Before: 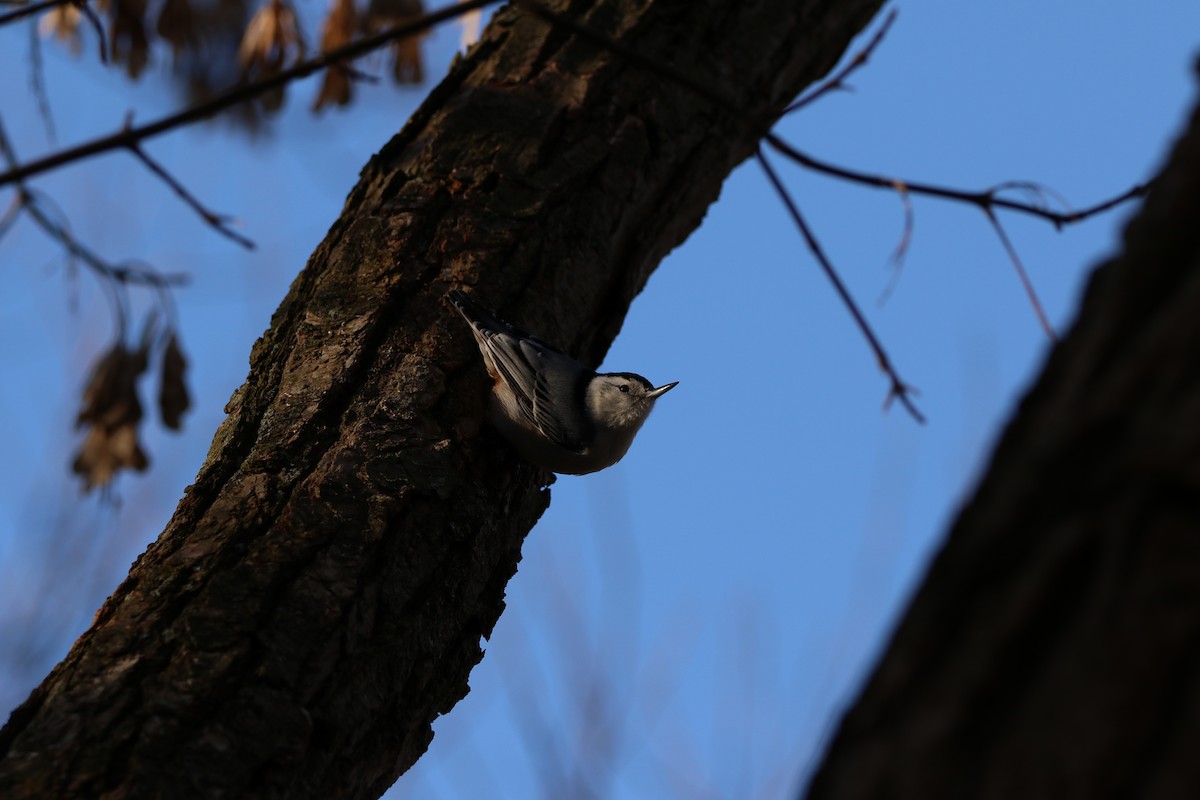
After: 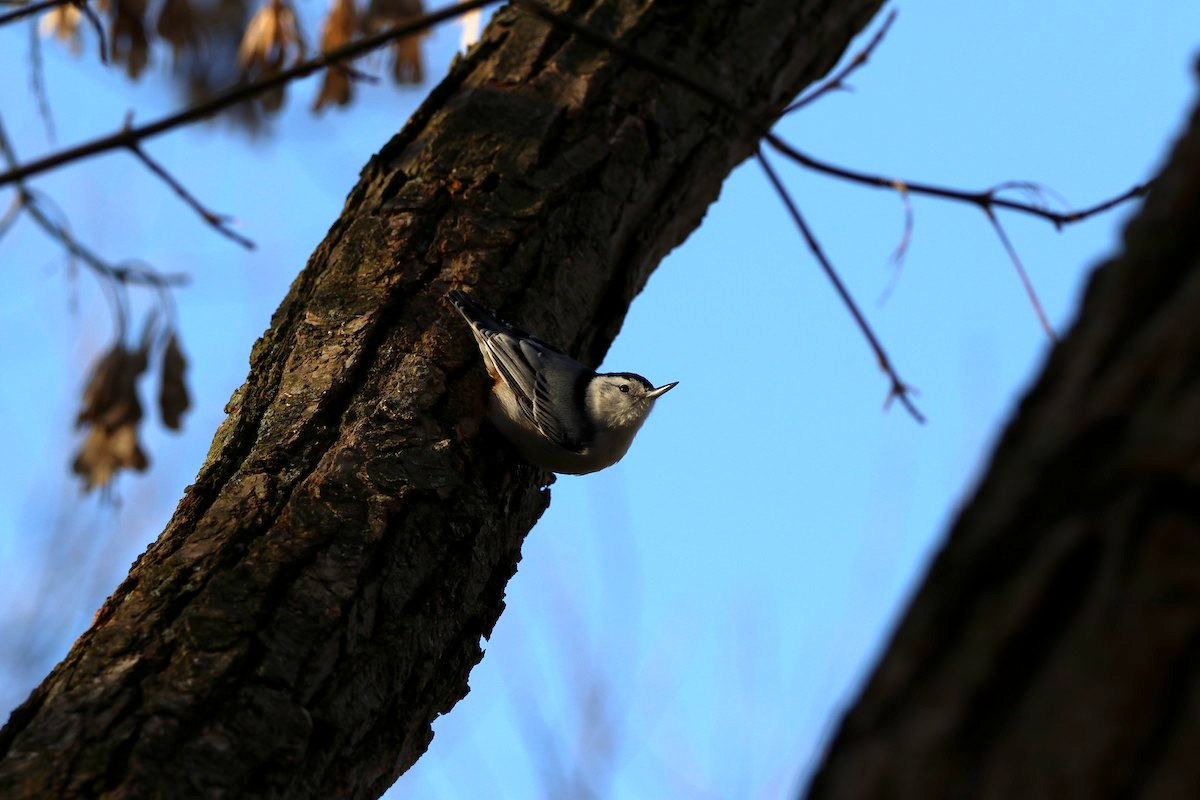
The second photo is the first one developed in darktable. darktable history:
color correction: highlights a* -4.28, highlights b* 7.02
exposure: black level correction 0.001, exposure 1.127 EV, compensate highlight preservation false
